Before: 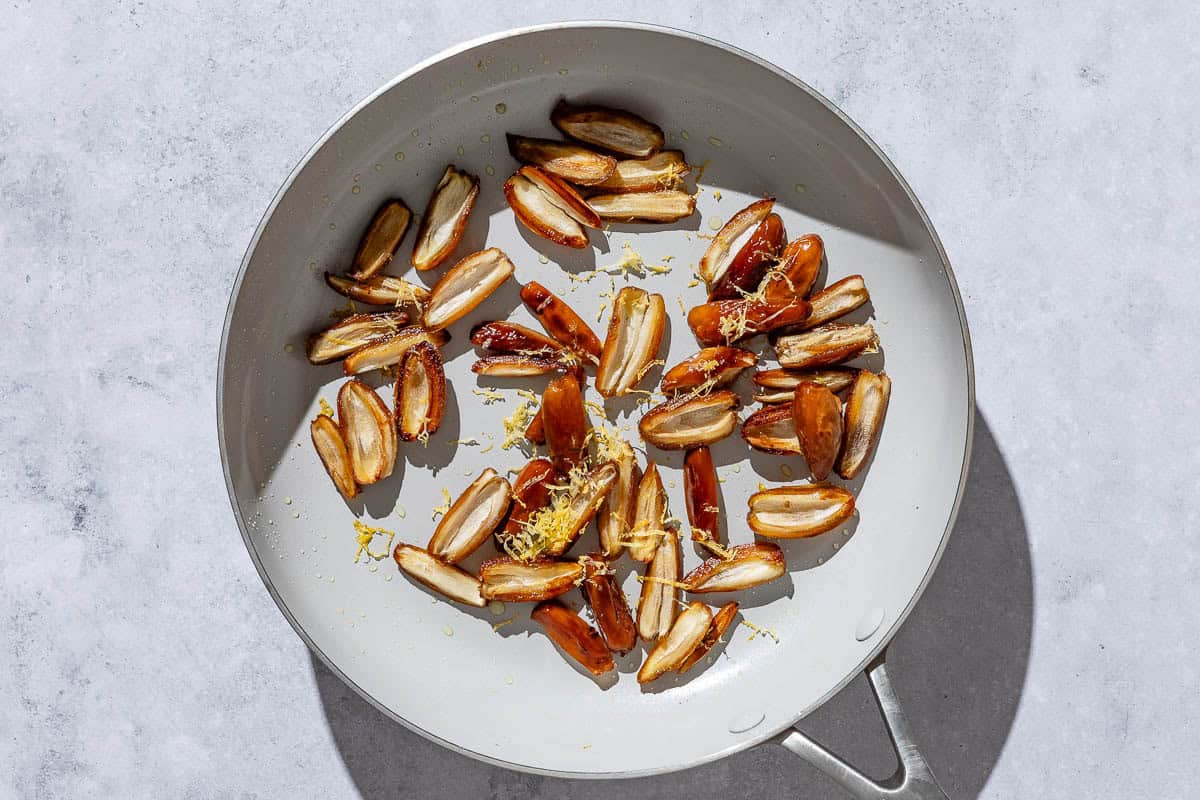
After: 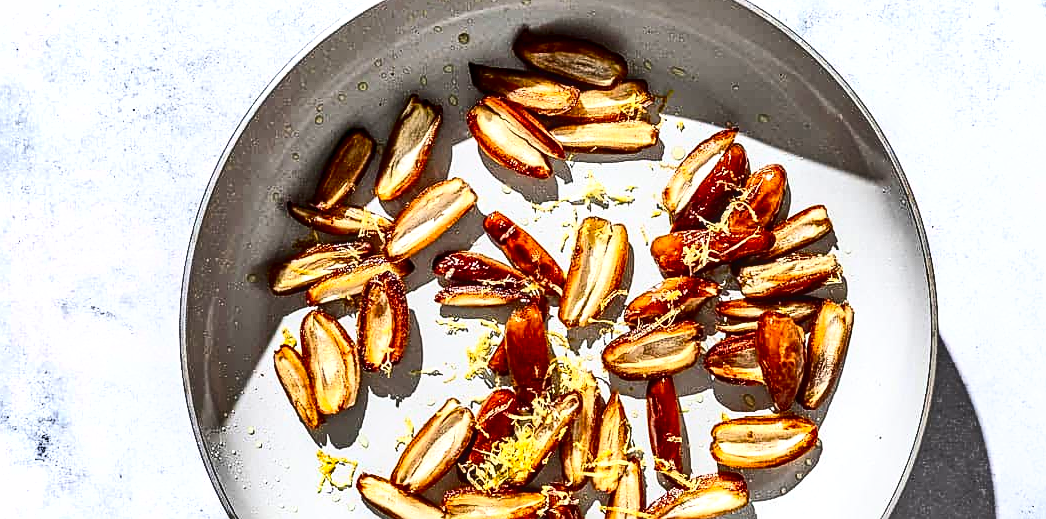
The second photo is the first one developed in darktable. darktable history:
exposure: exposure 0.667 EV, compensate highlight preservation false
local contrast: on, module defaults
shadows and highlights: soften with gaussian
contrast brightness saturation: contrast 0.33, brightness -0.066, saturation 0.174
sharpen: radius 1.97
crop: left 3.084%, top 8.856%, right 9.671%, bottom 26.206%
